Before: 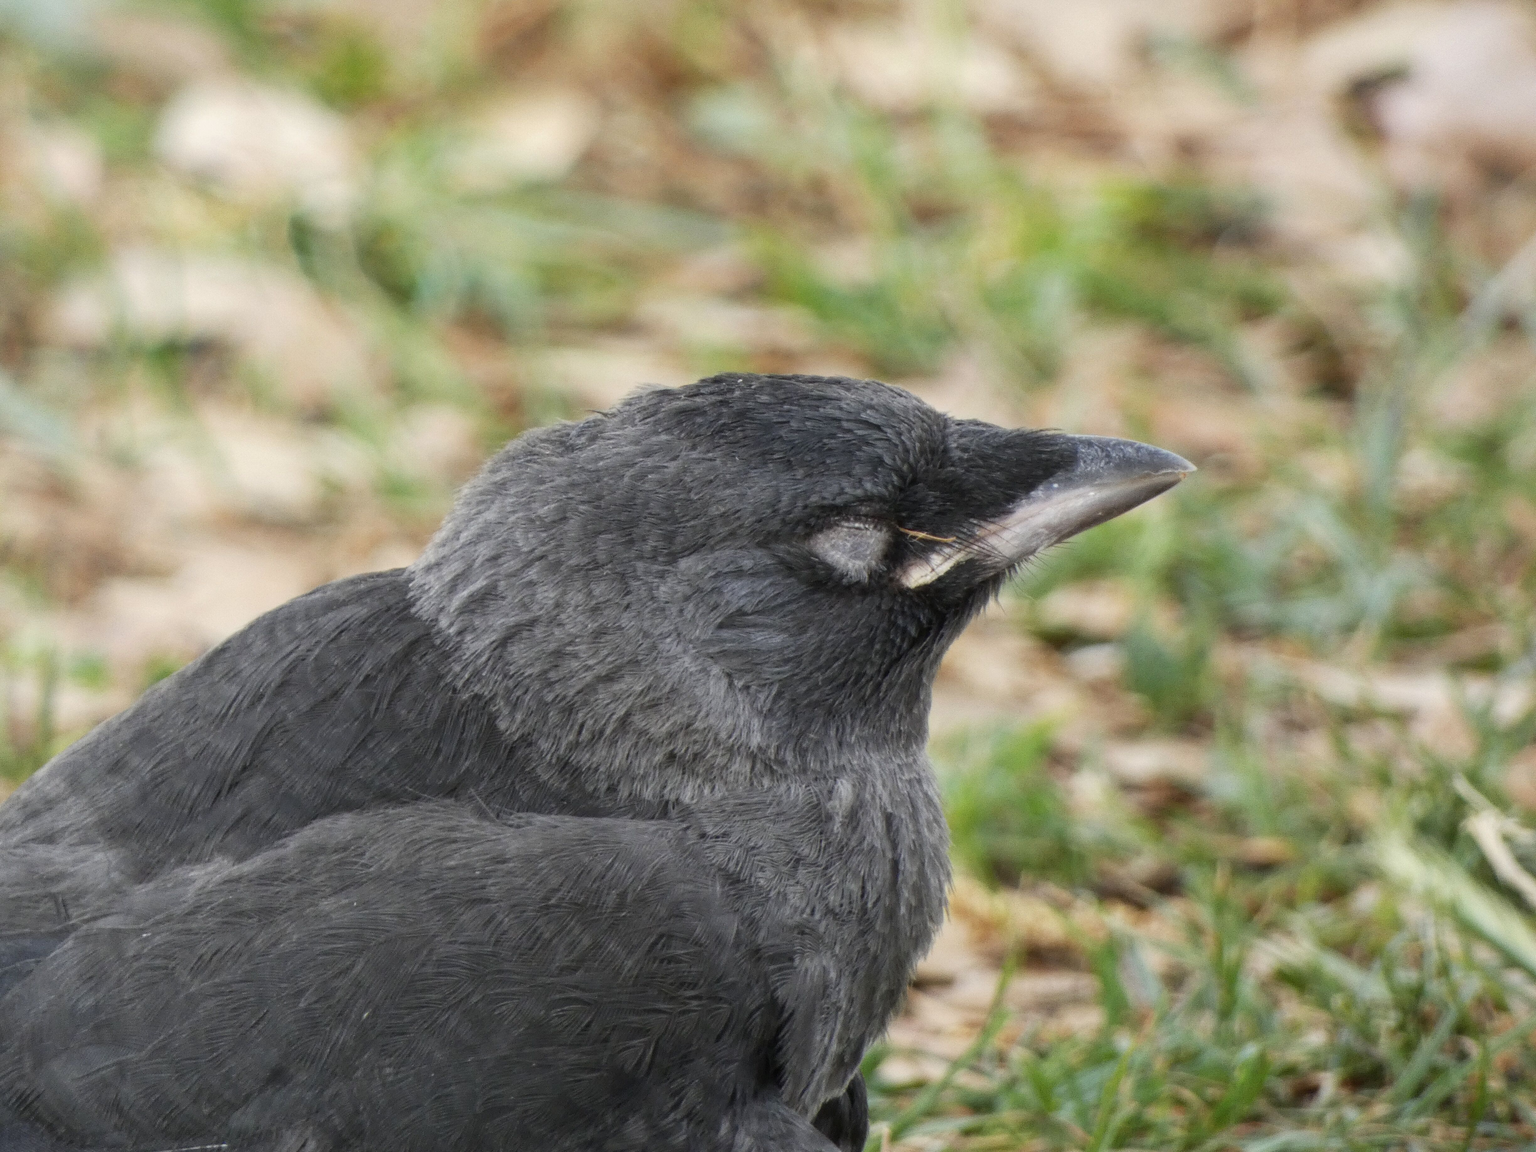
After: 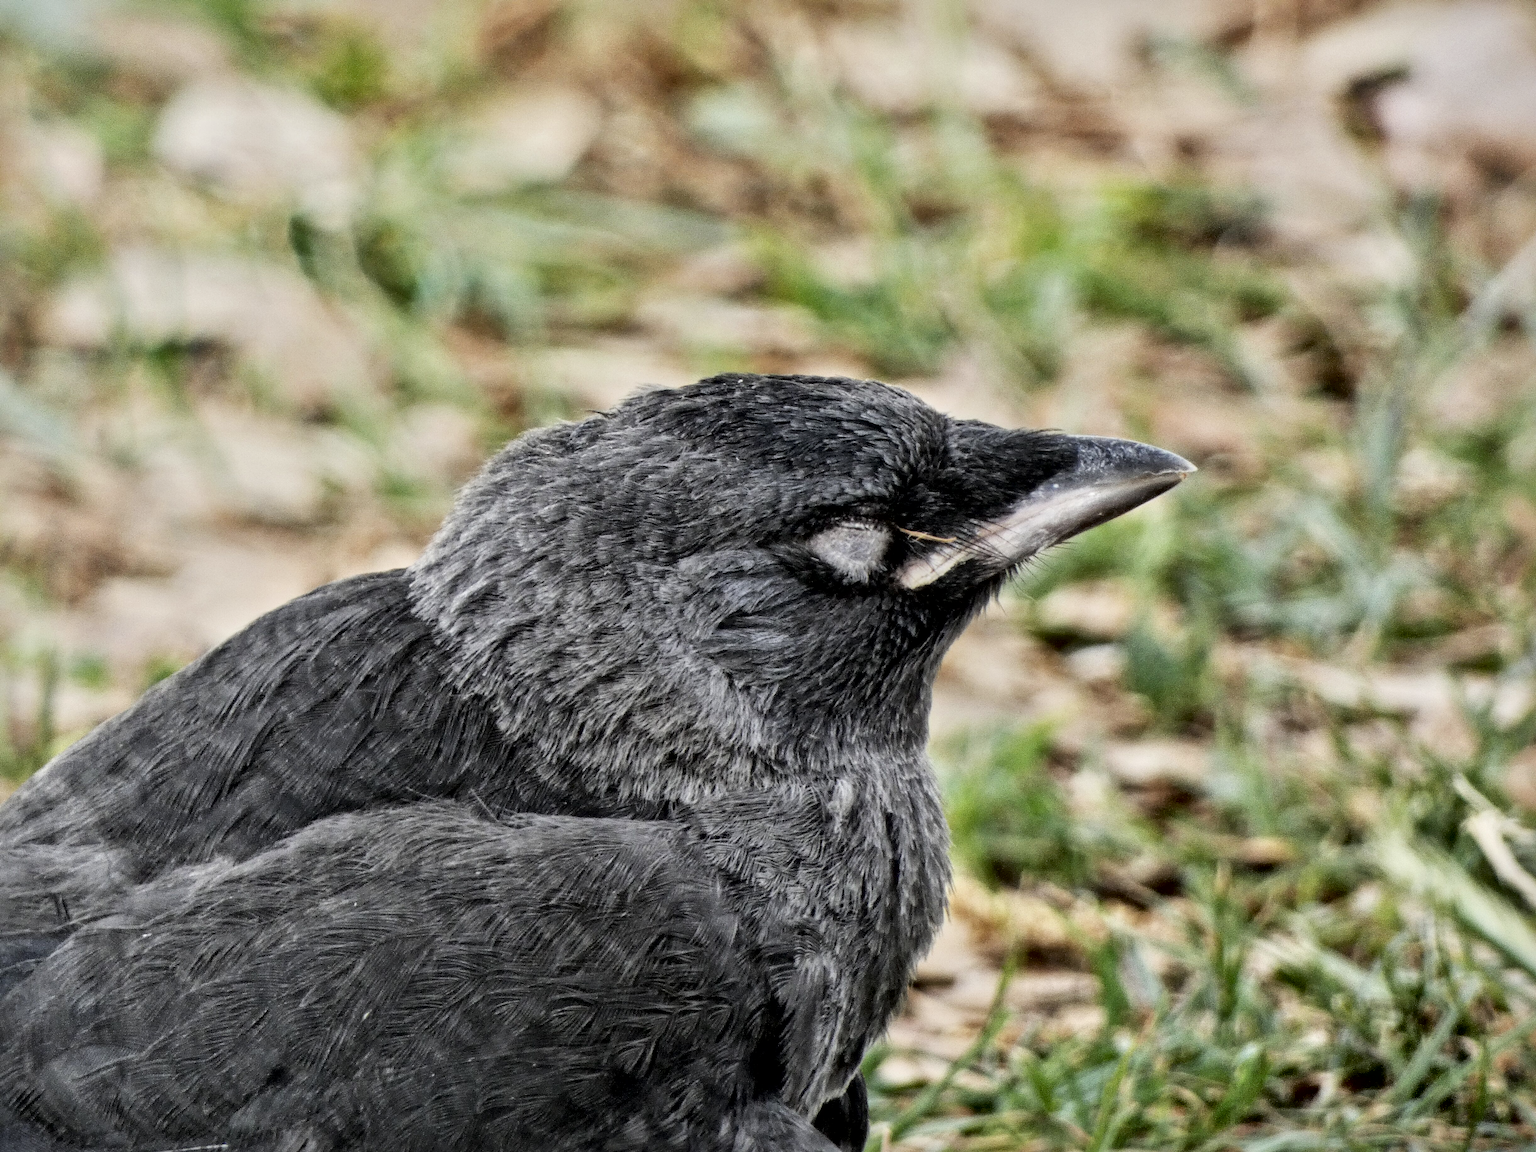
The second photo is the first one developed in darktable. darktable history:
exposure: exposure -0.001 EV, compensate highlight preservation false
filmic rgb: black relative exposure -7.65 EV, white relative exposure 4.56 EV, hardness 3.61, contrast 1.118, iterations of high-quality reconstruction 0
local contrast: mode bilateral grid, contrast 43, coarseness 68, detail 215%, midtone range 0.2
